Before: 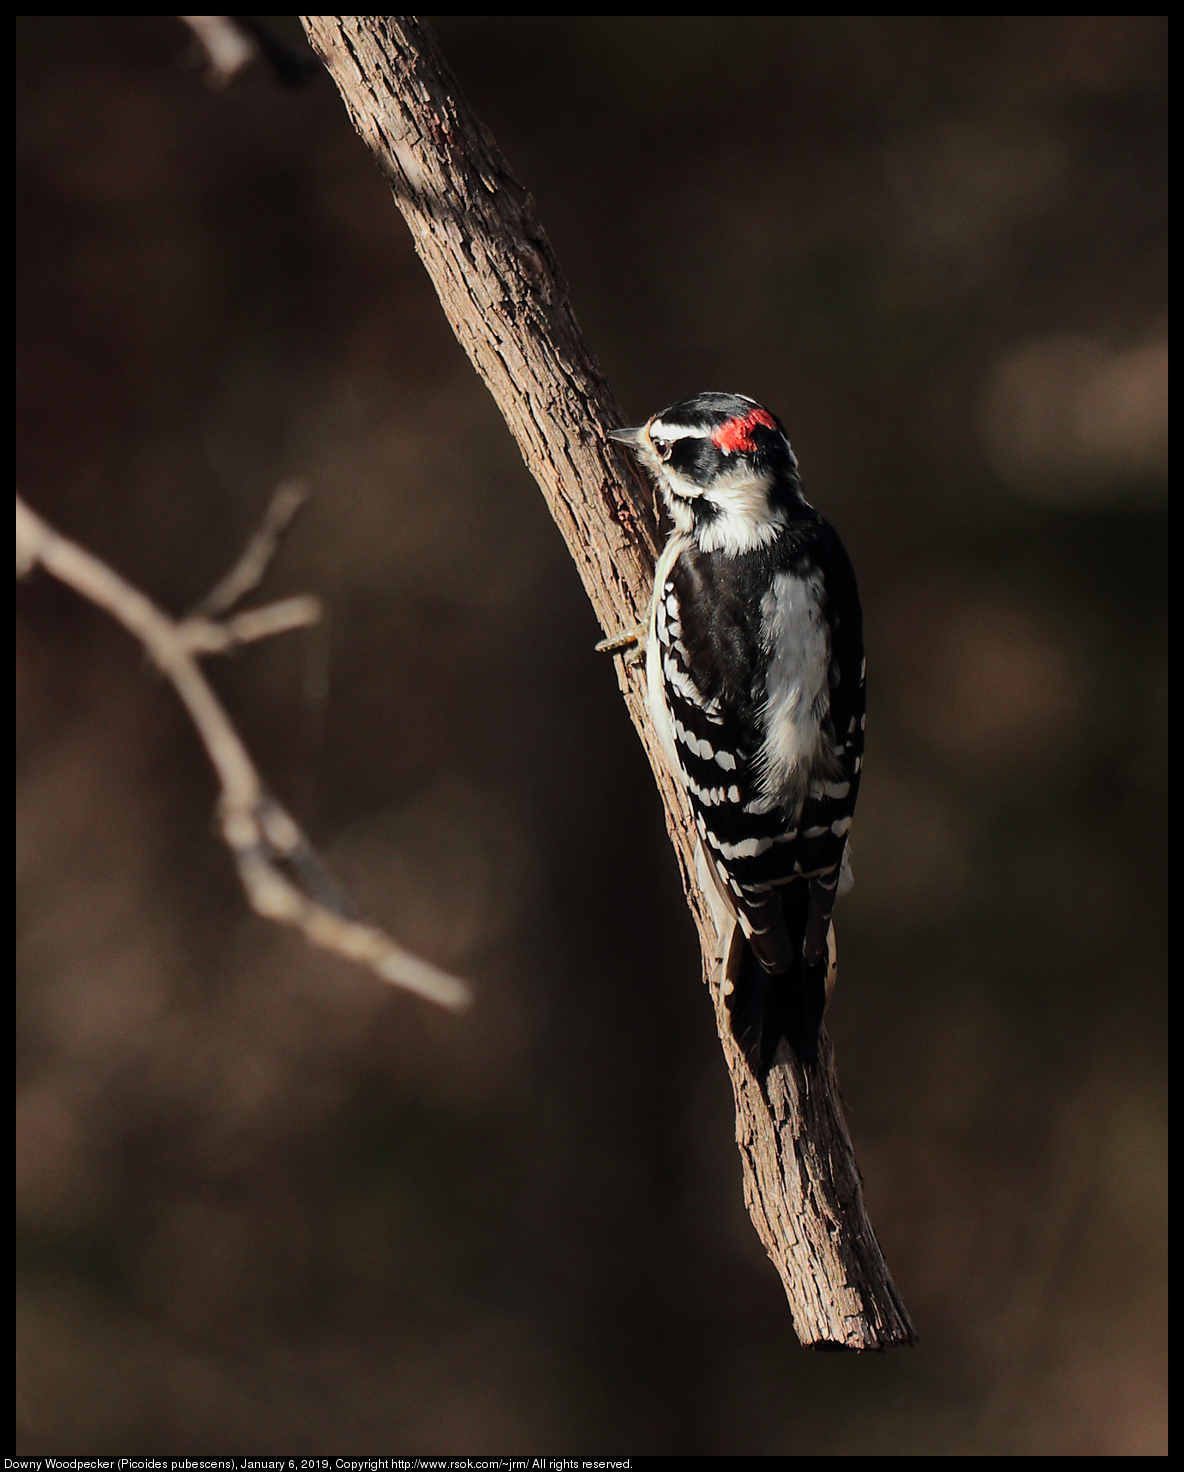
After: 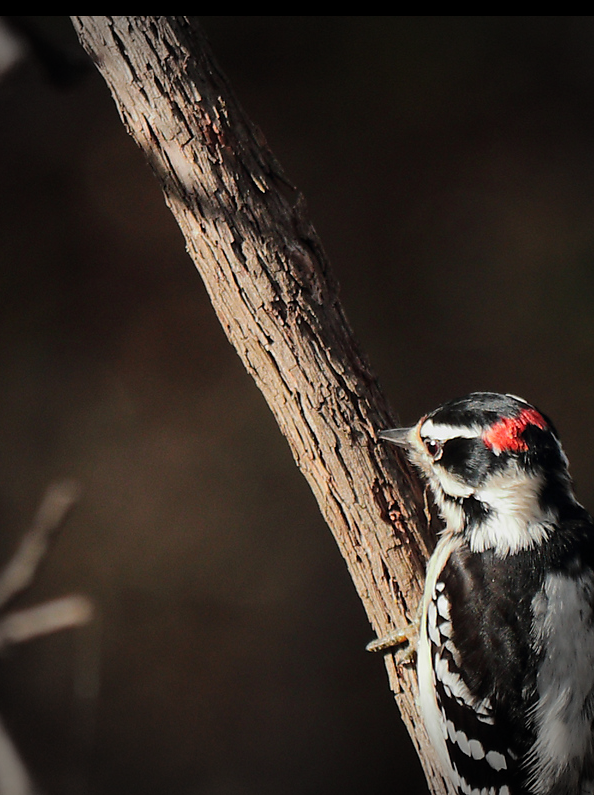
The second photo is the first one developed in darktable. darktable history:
crop: left 19.364%, right 30.438%, bottom 45.976%
vignetting: fall-off start 76.51%, fall-off radius 28.59%, width/height ratio 0.973
